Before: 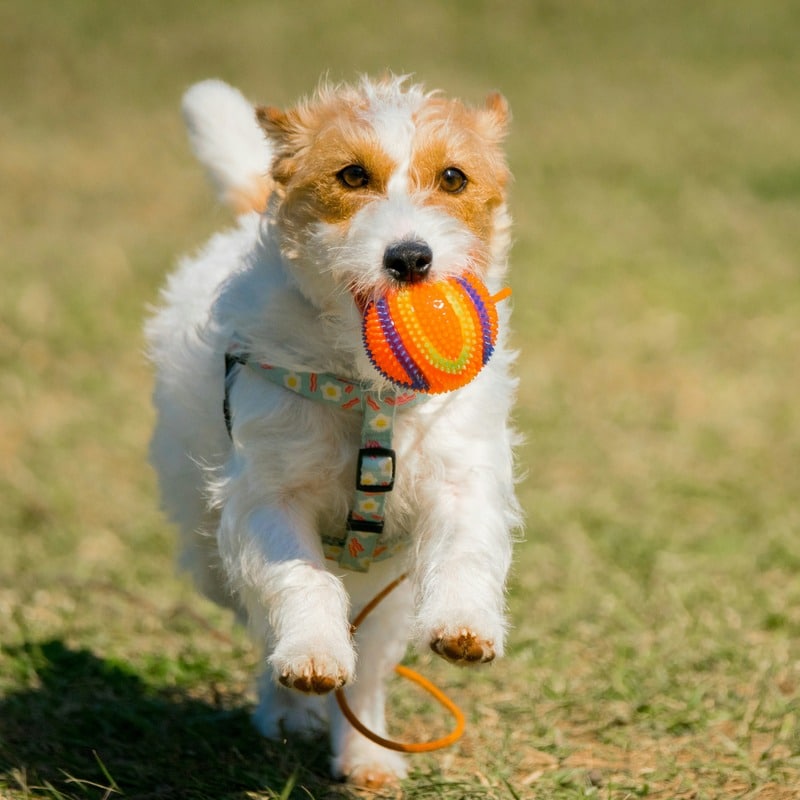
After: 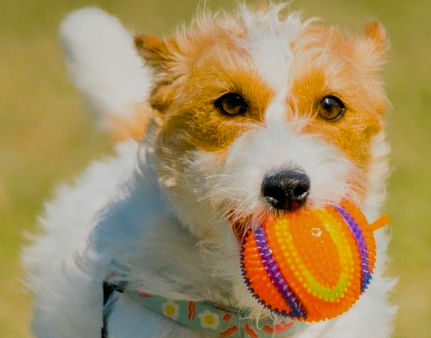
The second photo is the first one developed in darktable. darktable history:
color balance rgb: linear chroma grading › global chroma 8.33%, perceptual saturation grading › global saturation 18.52%, global vibrance 7.87%
filmic rgb: black relative exposure -7.65 EV, white relative exposure 4.56 EV, hardness 3.61
crop: left 15.306%, top 9.065%, right 30.789%, bottom 48.638%
